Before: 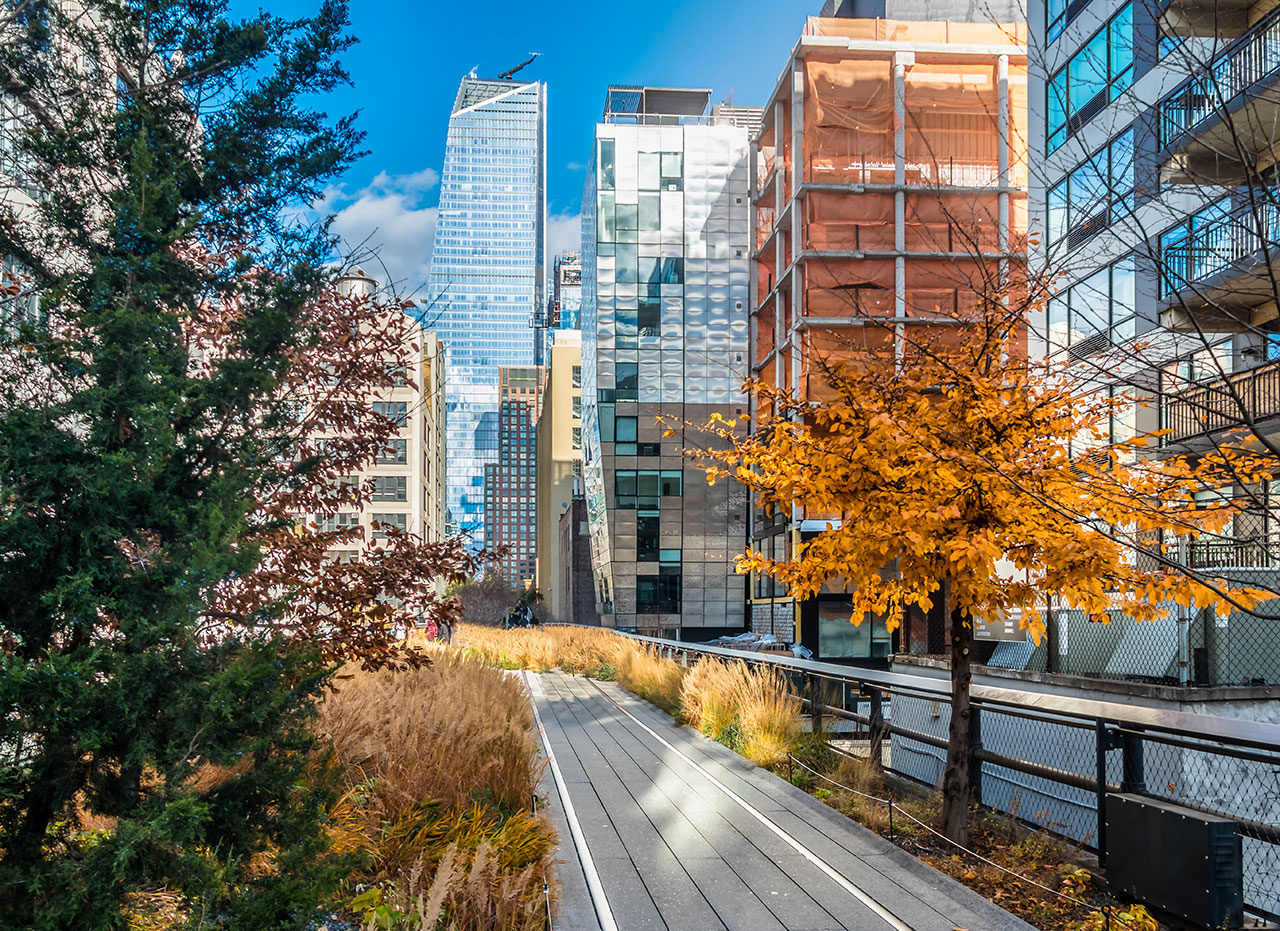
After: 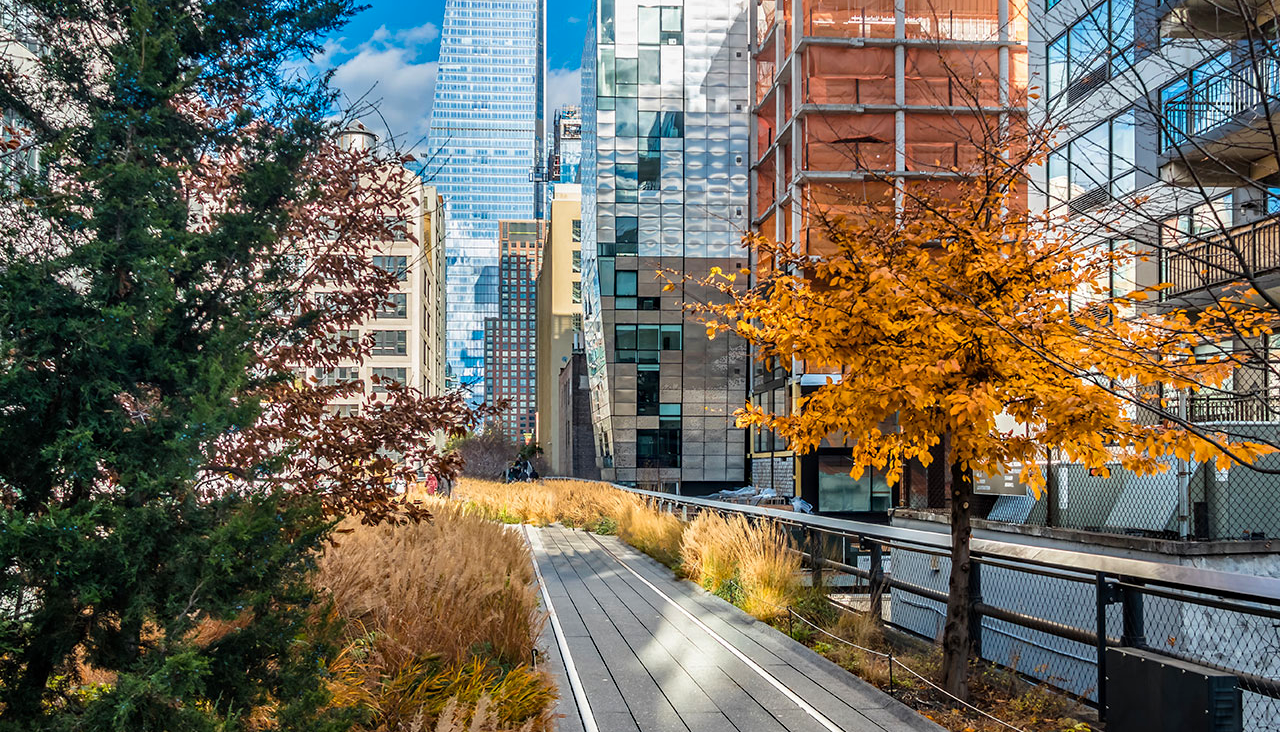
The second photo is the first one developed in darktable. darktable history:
crop and rotate: top 15.774%, bottom 5.506%
haze removal: compatibility mode true, adaptive false
